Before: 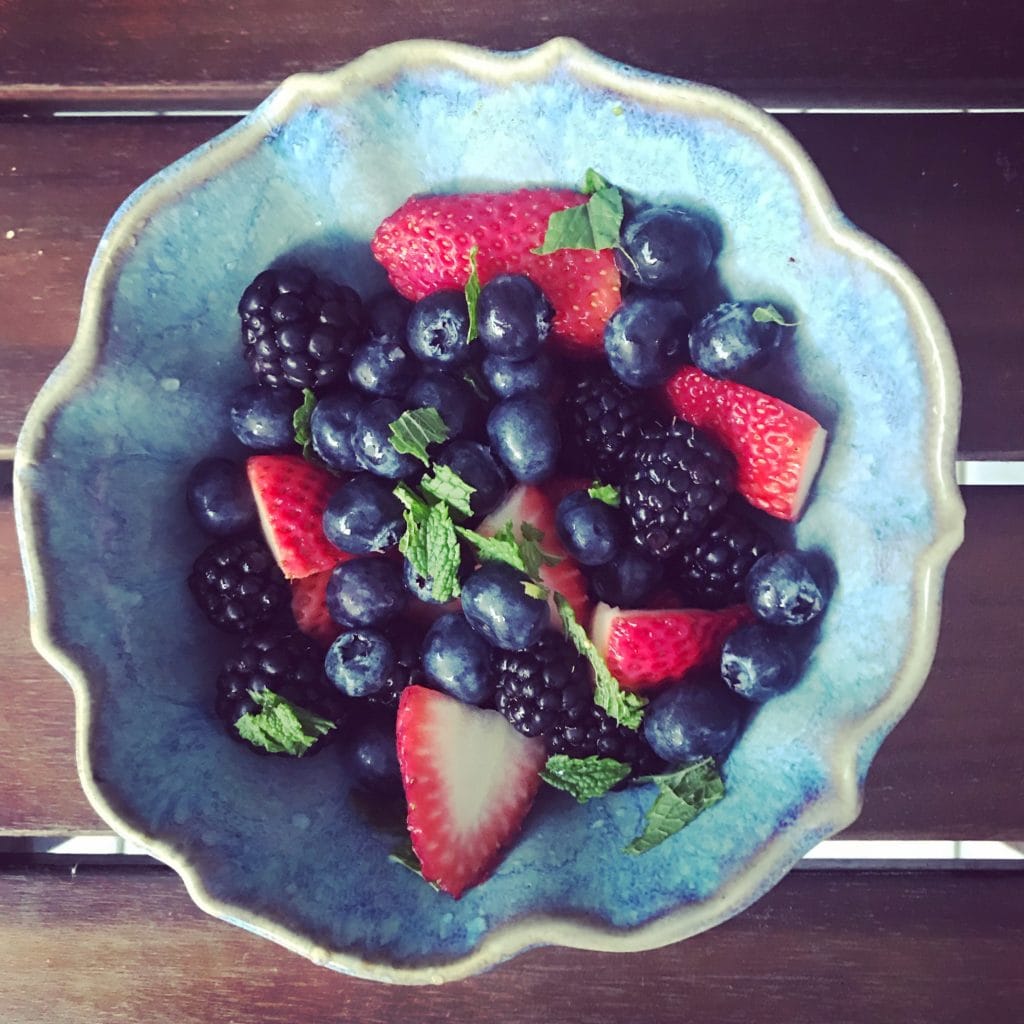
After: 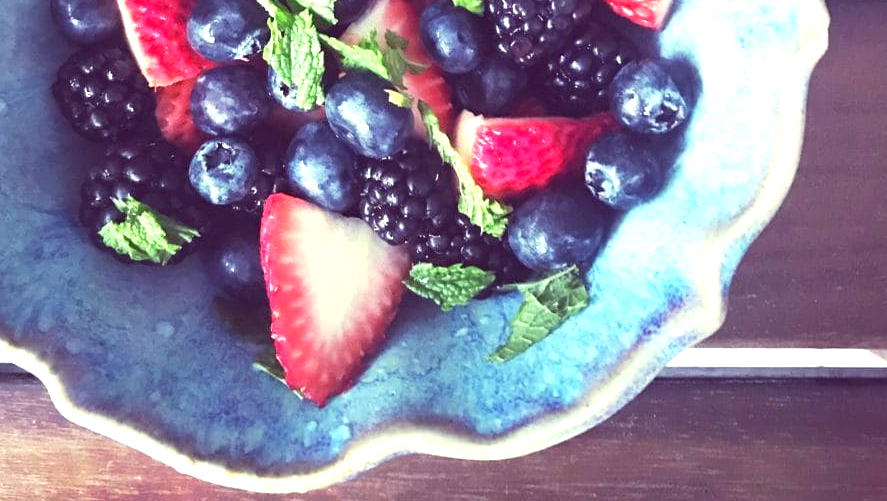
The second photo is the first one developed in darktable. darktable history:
exposure: black level correction 0, exposure 1.1 EV, compensate highlight preservation false
crop and rotate: left 13.306%, top 48.129%, bottom 2.928%
